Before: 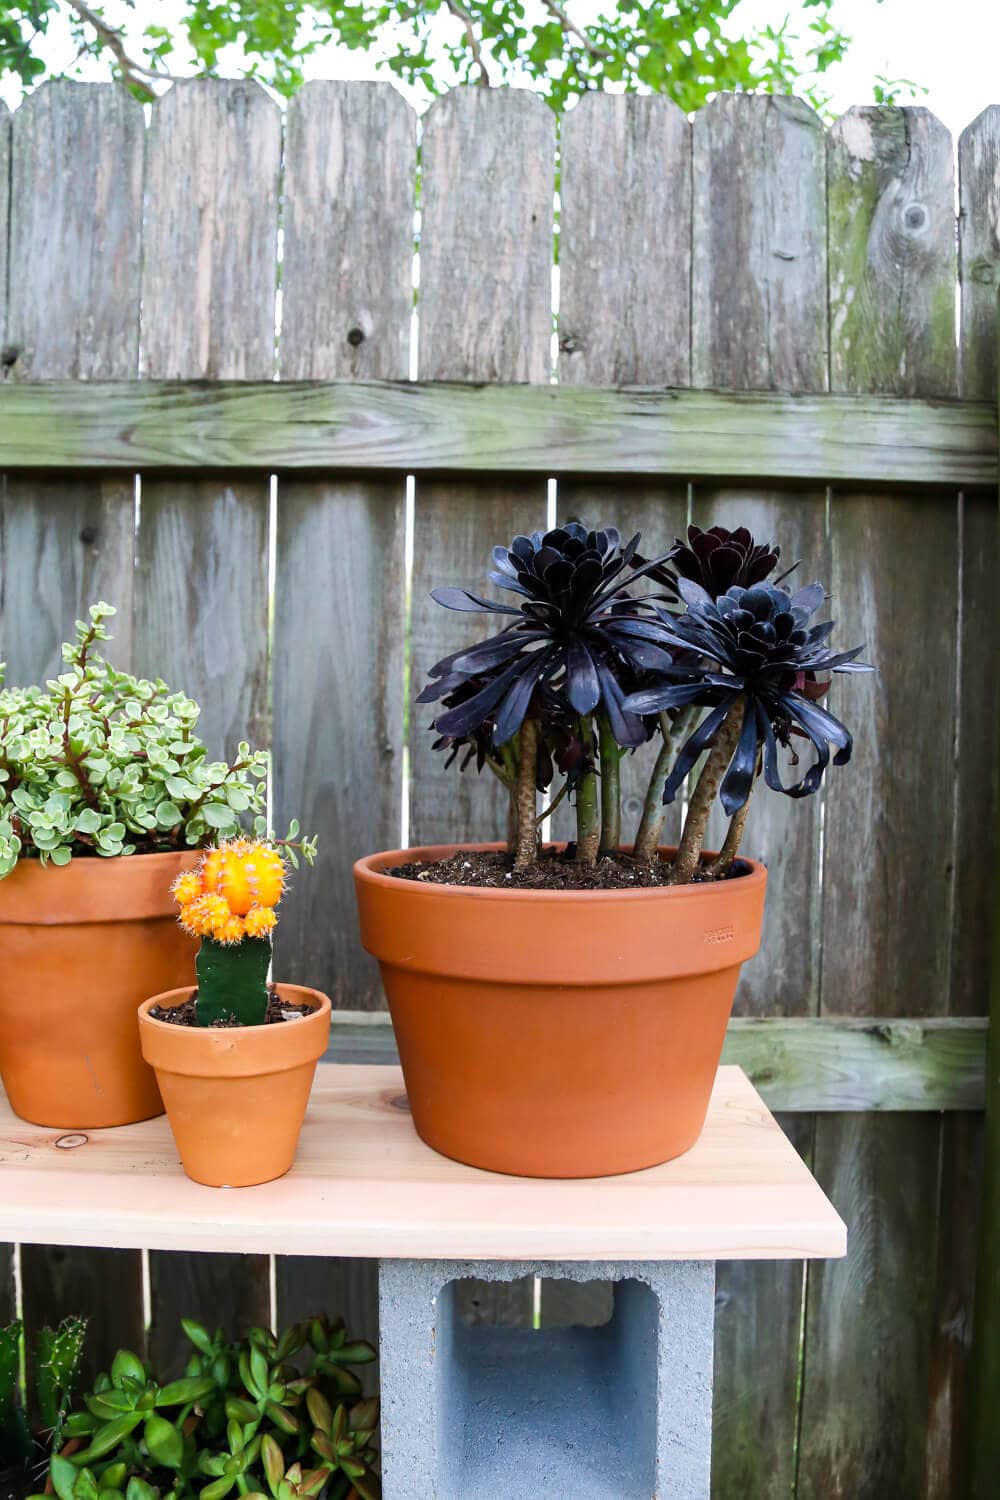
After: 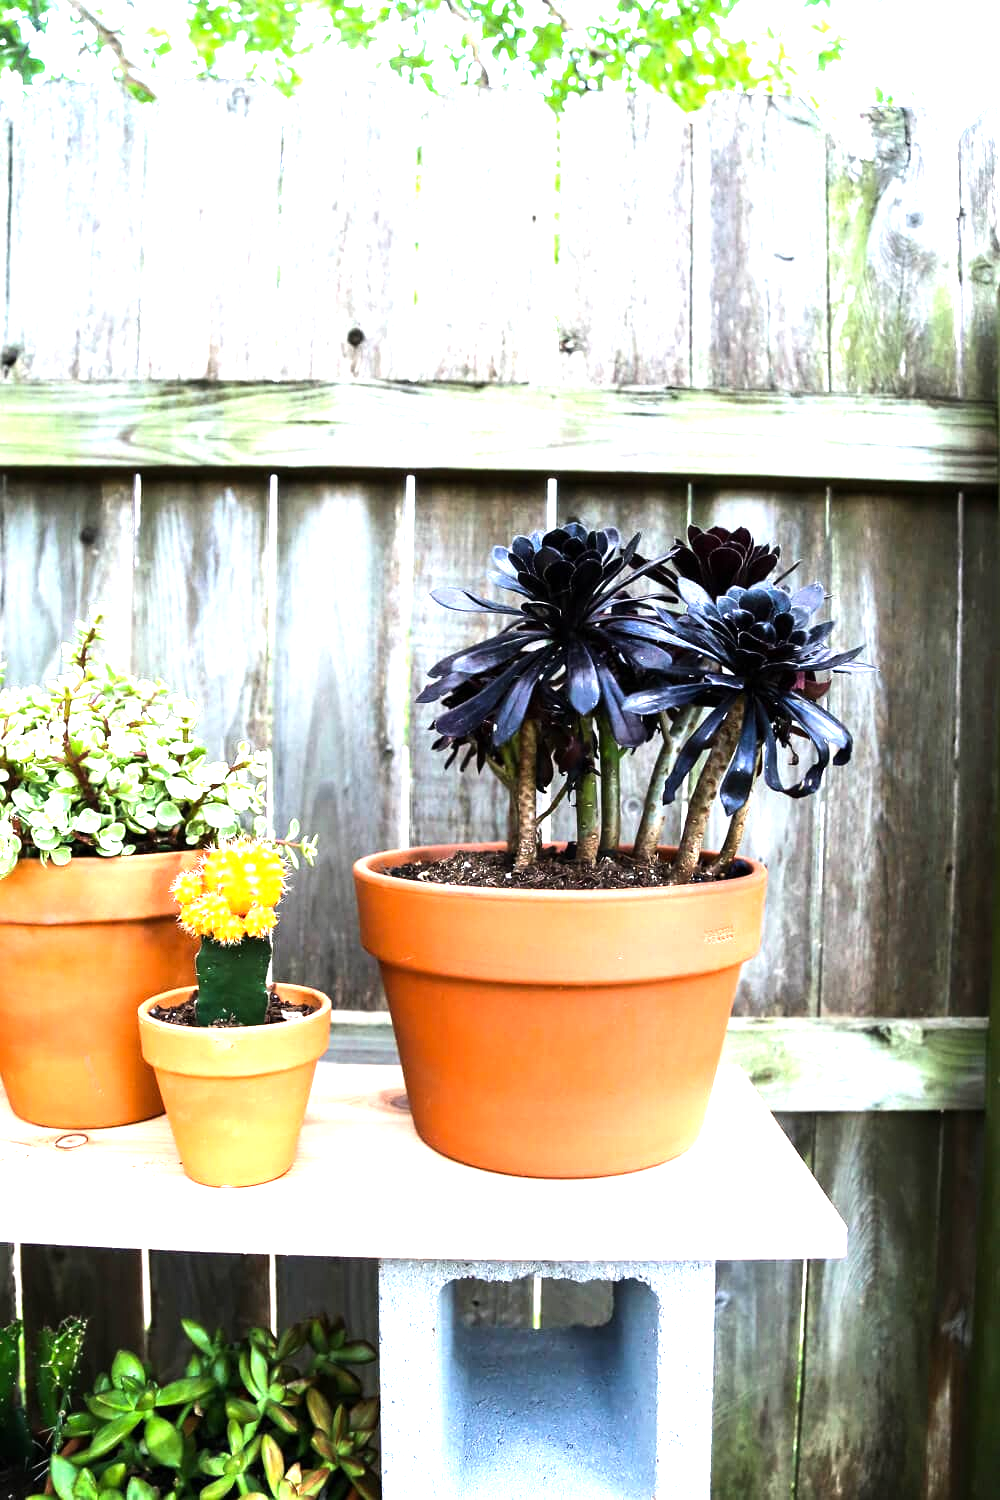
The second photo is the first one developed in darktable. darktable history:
tone equalizer: -8 EV -0.75 EV, -7 EV -0.7 EV, -6 EV -0.6 EV, -5 EV -0.4 EV, -3 EV 0.4 EV, -2 EV 0.6 EV, -1 EV 0.7 EV, +0 EV 0.75 EV, edges refinement/feathering 500, mask exposure compensation -1.57 EV, preserve details no
exposure: exposure 0.921 EV, compensate highlight preservation false
